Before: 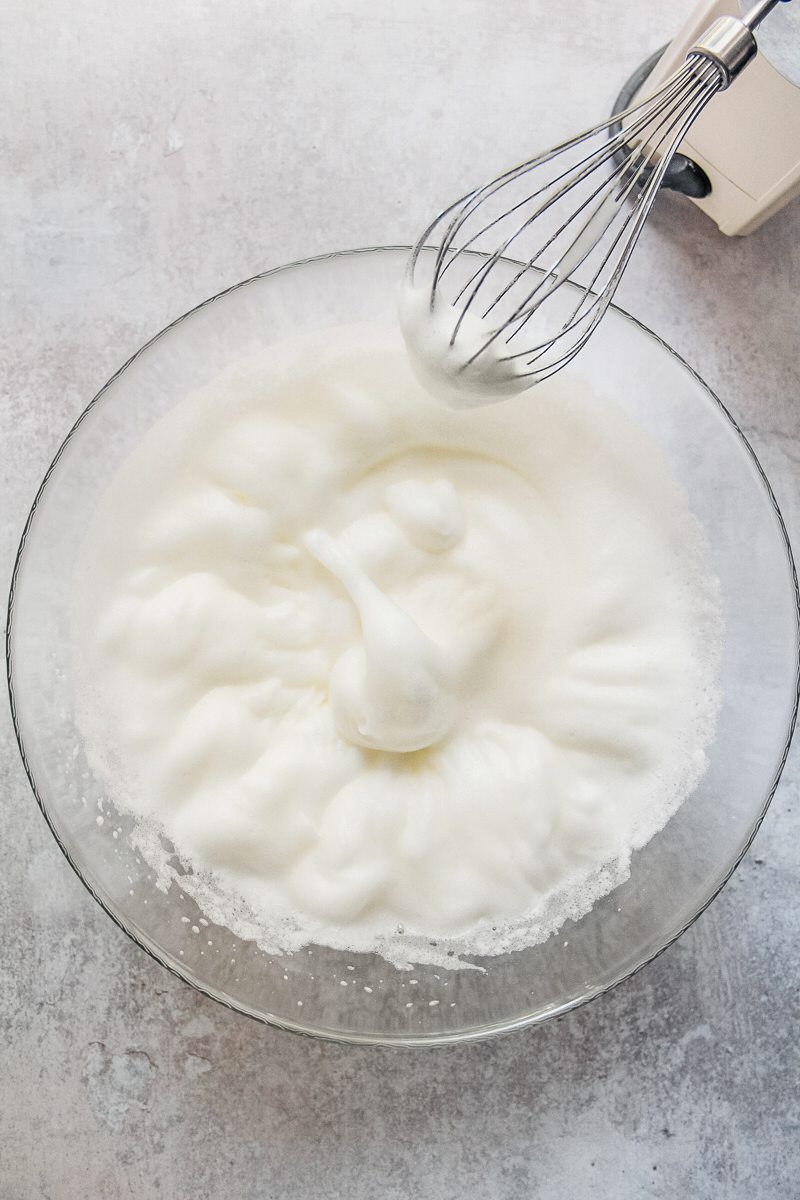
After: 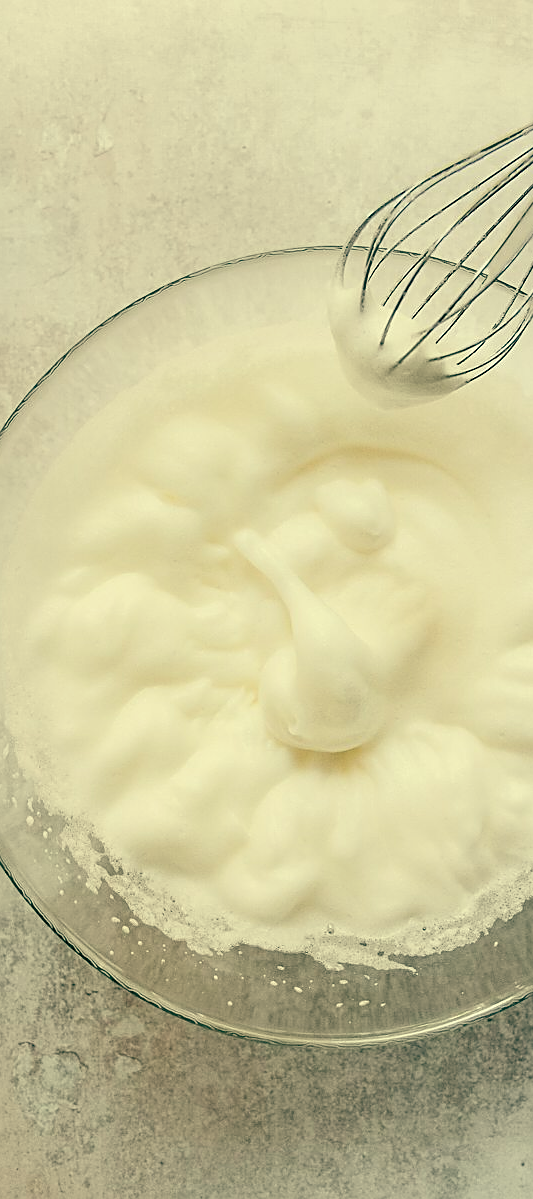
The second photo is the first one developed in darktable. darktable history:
sharpen: on, module defaults
crop and rotate: left 8.786%, right 24.548%
color balance: mode lift, gamma, gain (sRGB), lift [1, 0.69, 1, 1], gamma [1, 1.482, 1, 1], gain [1, 1, 1, 0.802]
